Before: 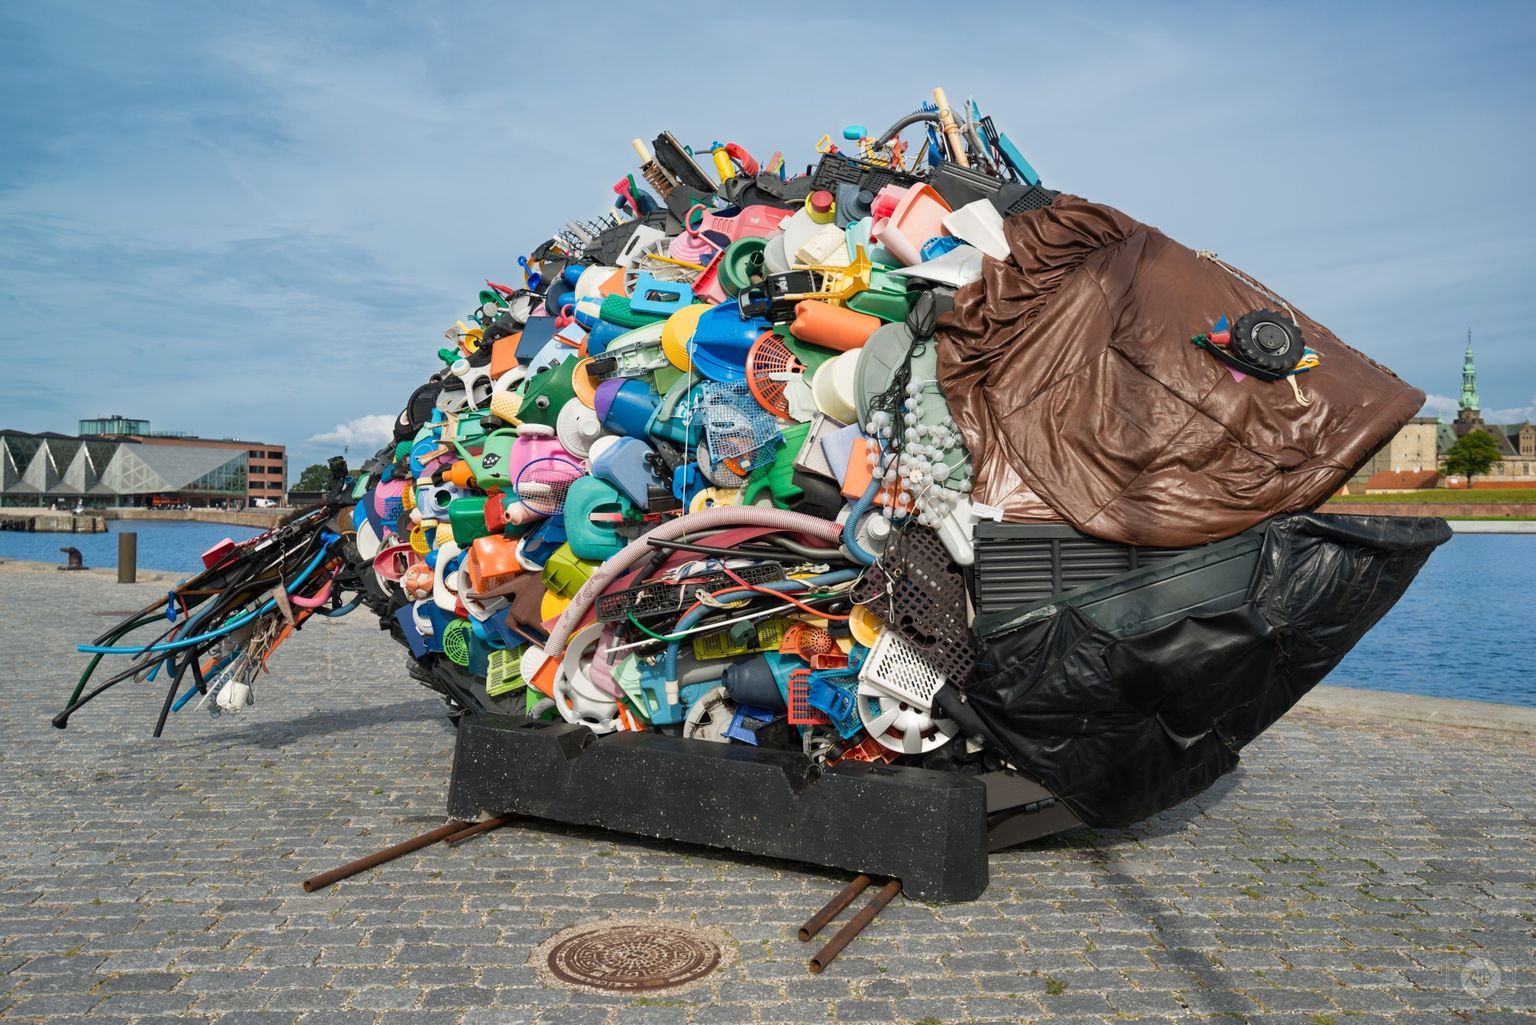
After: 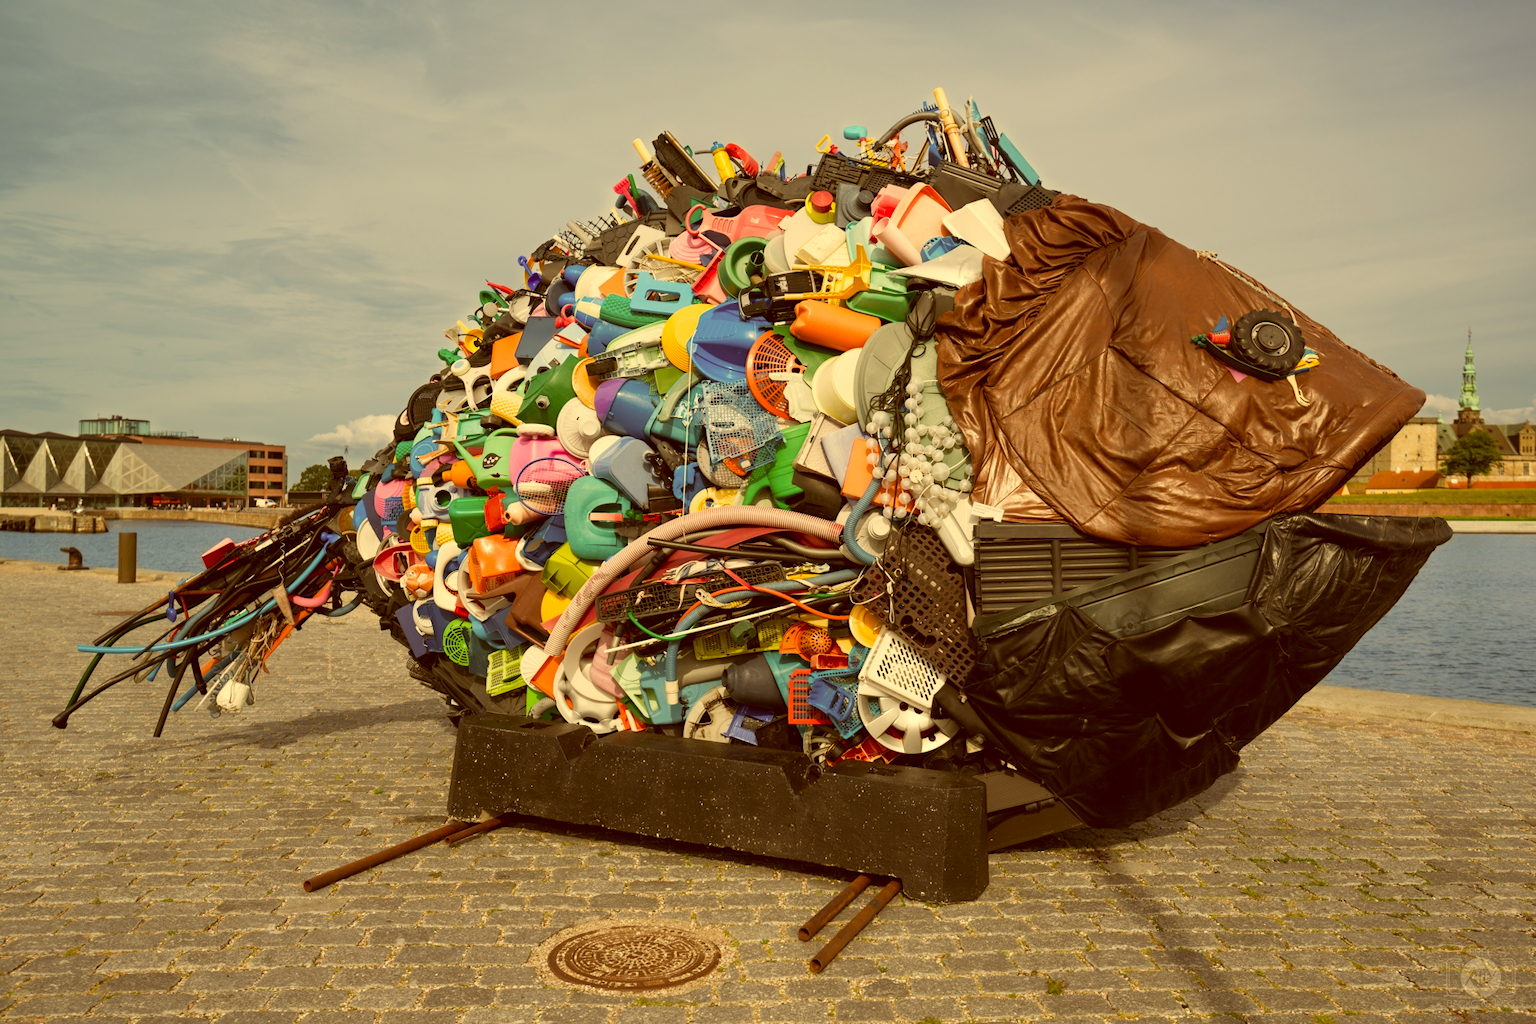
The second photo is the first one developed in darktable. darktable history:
color correction: highlights a* 1.12, highlights b* 24.26, shadows a* 15.58, shadows b* 24.26
white balance: red 1.045, blue 0.932
